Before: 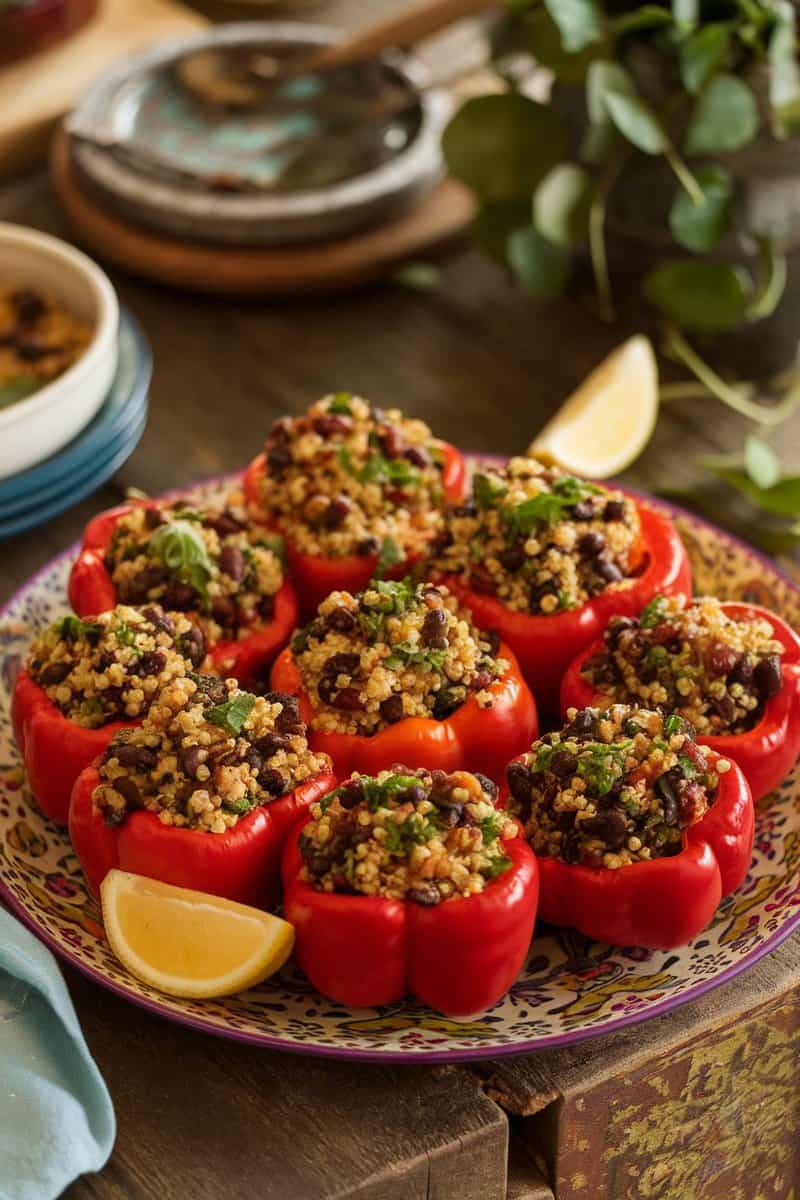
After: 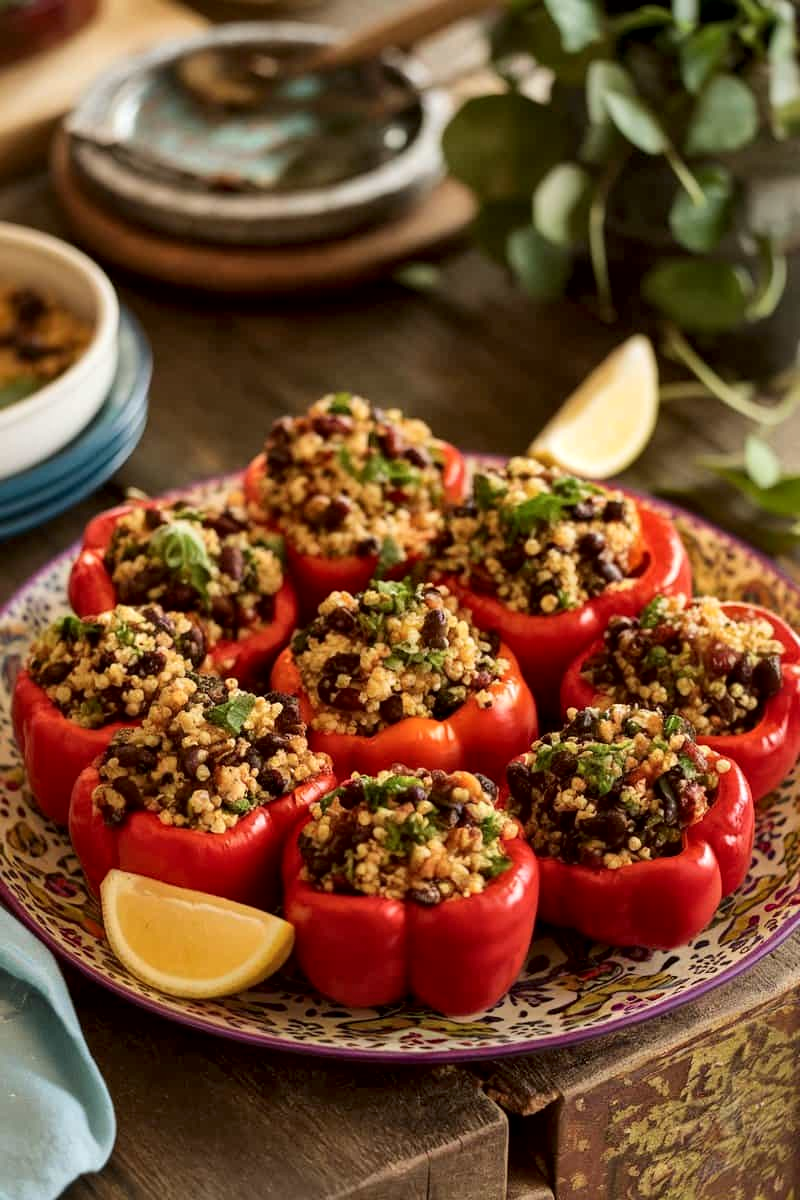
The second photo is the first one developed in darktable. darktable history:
local contrast: mode bilateral grid, contrast 25, coarseness 59, detail 152%, midtone range 0.2
